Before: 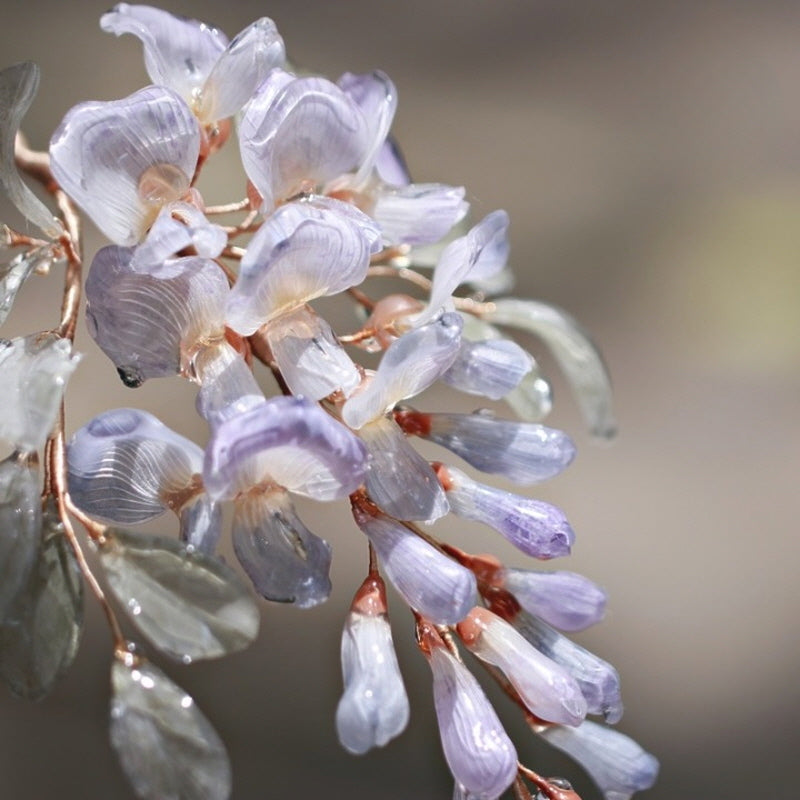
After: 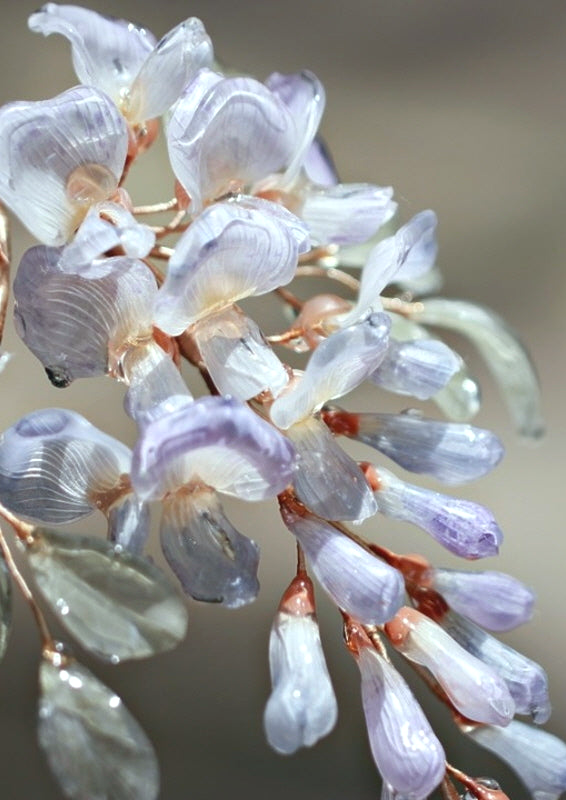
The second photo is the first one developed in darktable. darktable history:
color correction: highlights a* -6.69, highlights b* 0.49
crop and rotate: left 9.061%, right 20.142%
levels: levels [0, 0.476, 0.951]
color balance: on, module defaults
